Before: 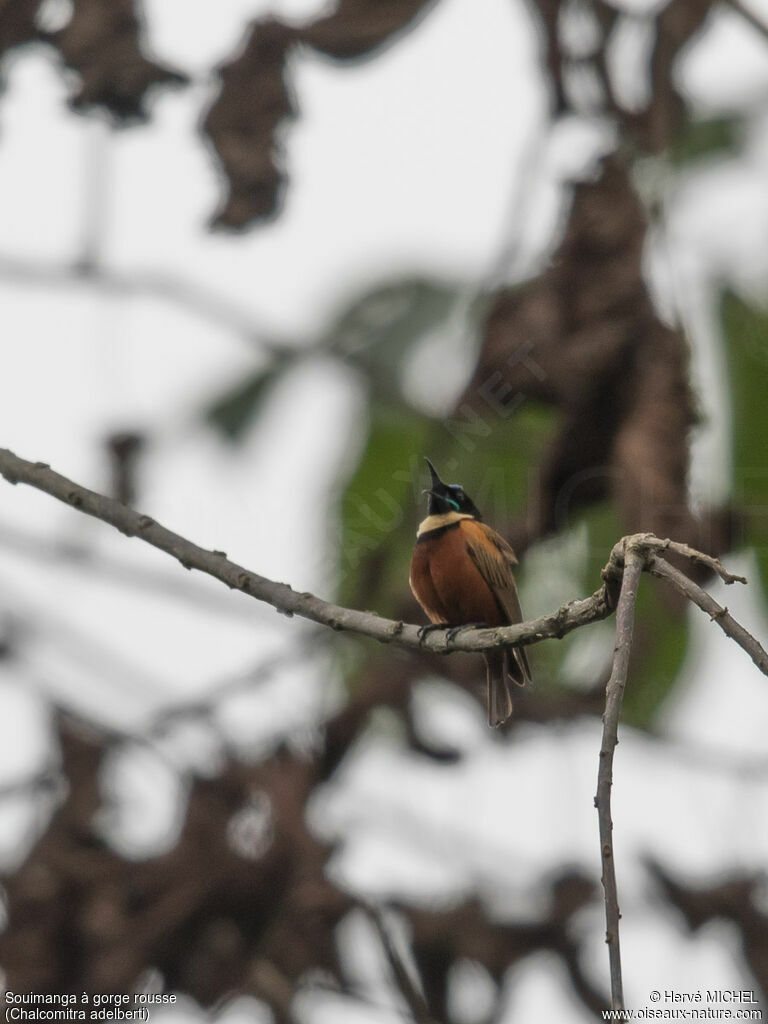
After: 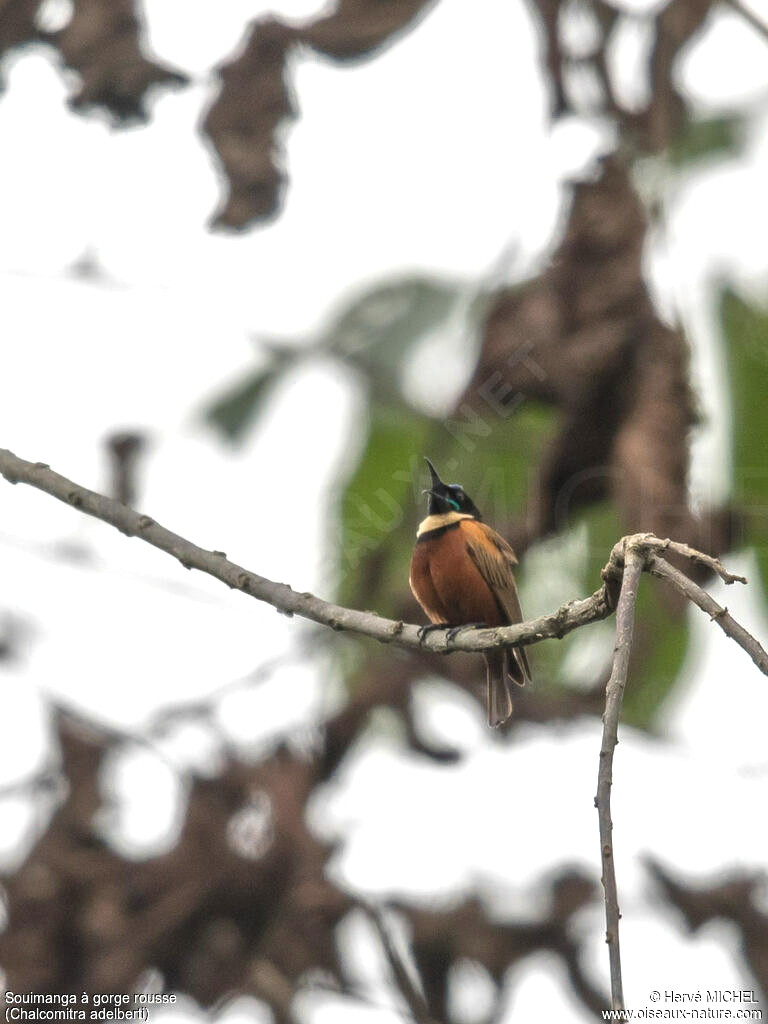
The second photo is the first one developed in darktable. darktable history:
exposure: black level correction 0, exposure 0.895 EV, compensate highlight preservation false
color zones: curves: ch0 [(0, 0.497) (0.143, 0.5) (0.286, 0.5) (0.429, 0.483) (0.571, 0.116) (0.714, -0.006) (0.857, 0.28) (1, 0.497)]
